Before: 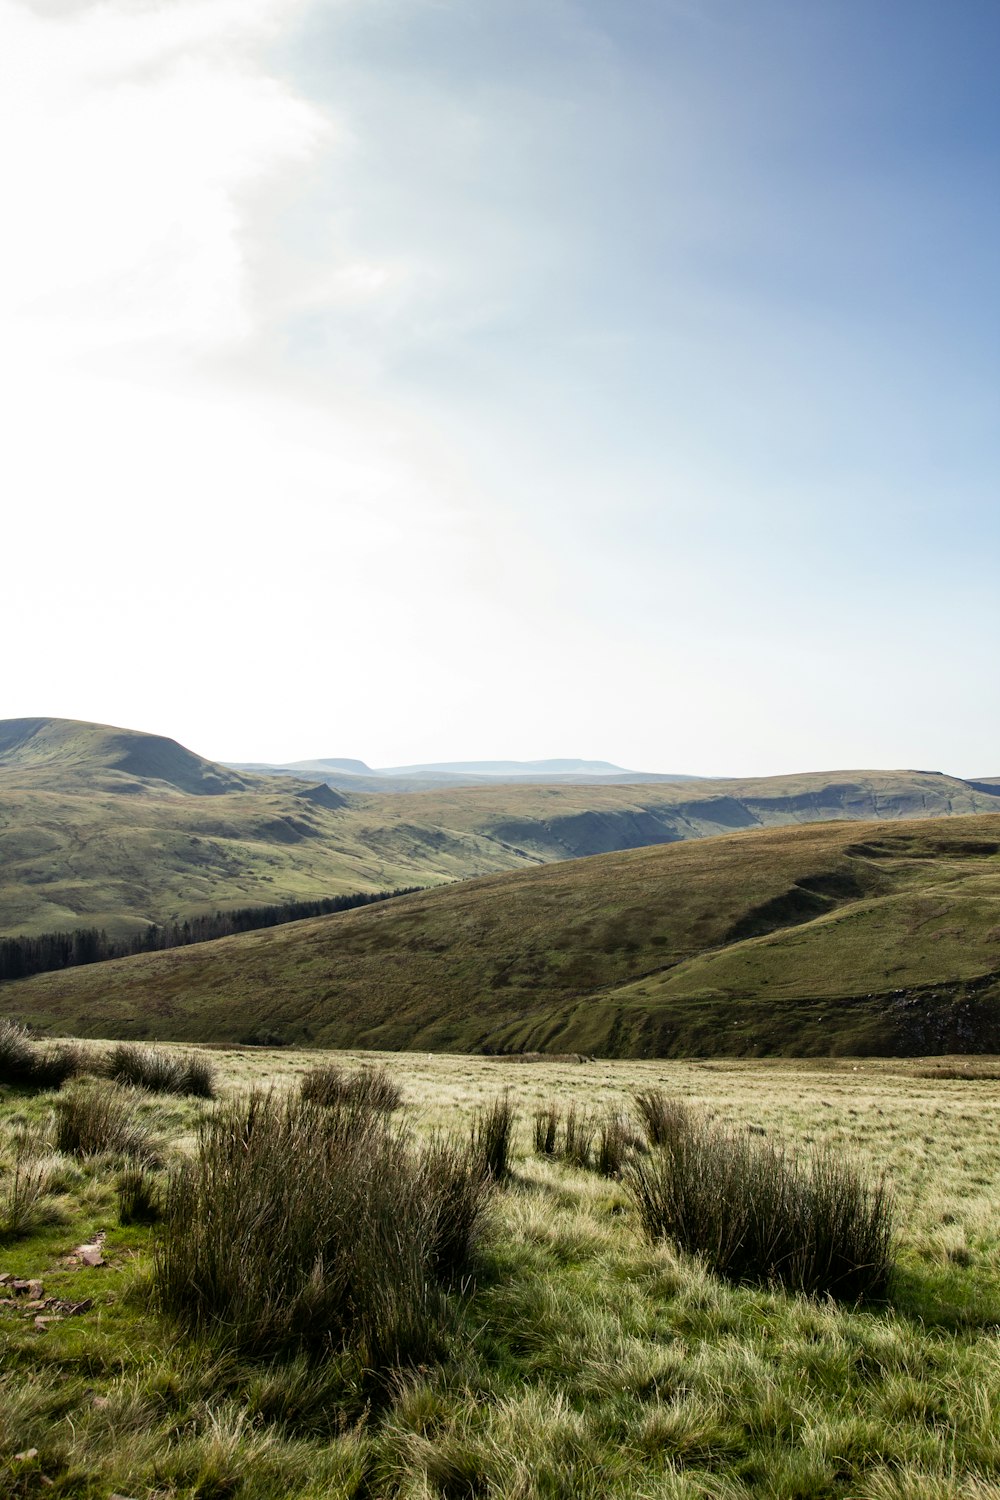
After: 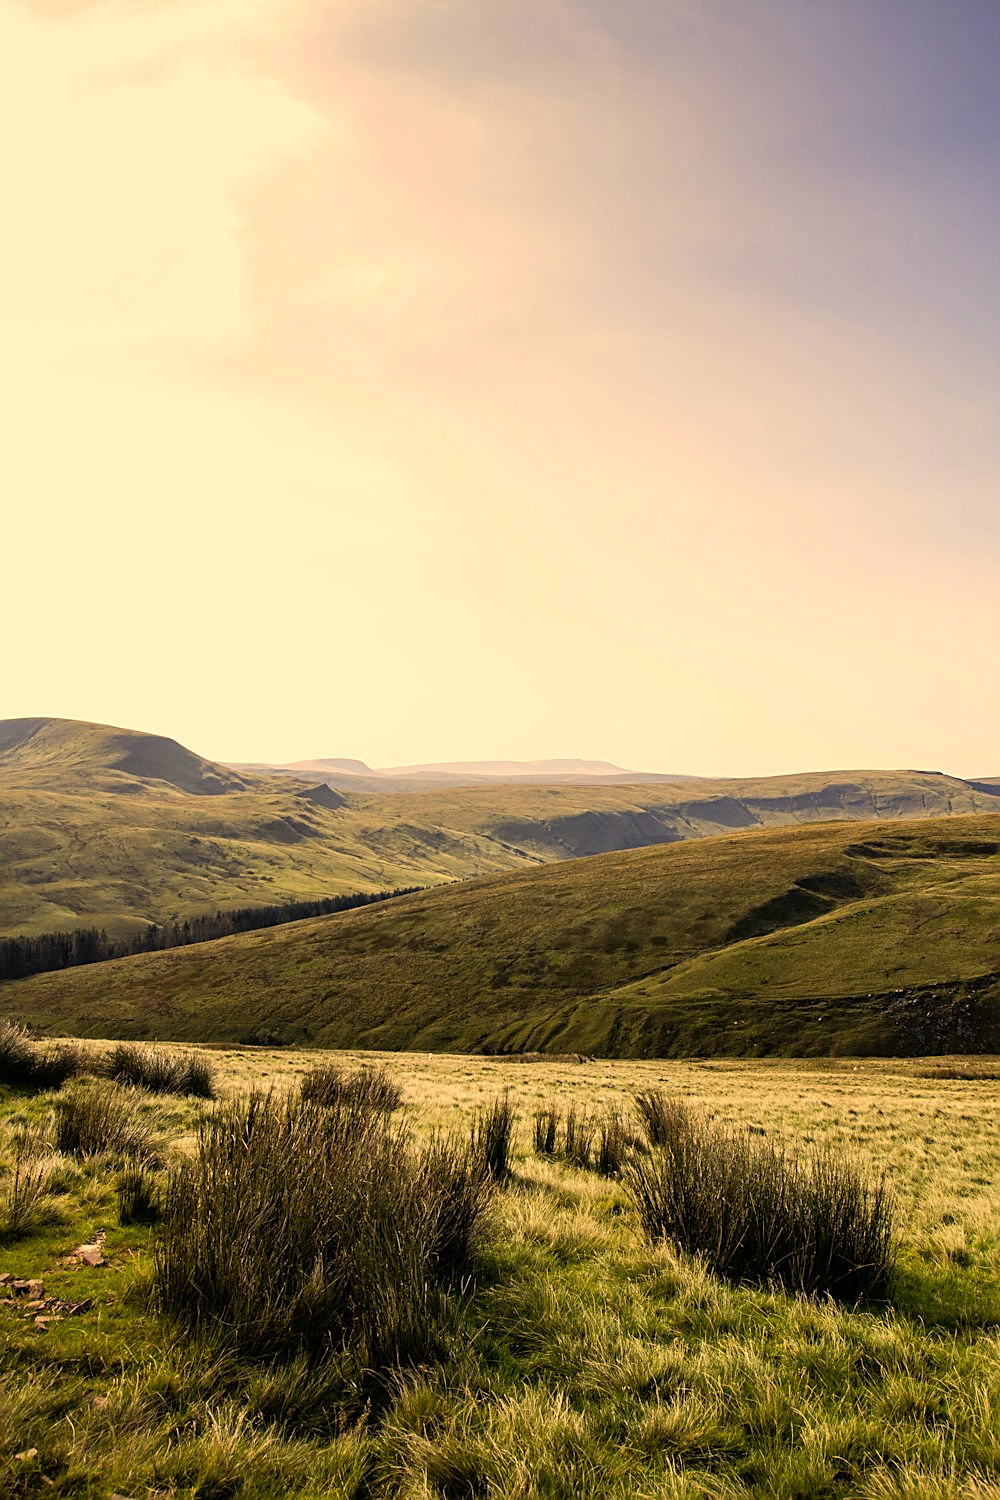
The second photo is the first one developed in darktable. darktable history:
color correction: highlights a* 15, highlights b* 31.55
sharpen: on, module defaults
